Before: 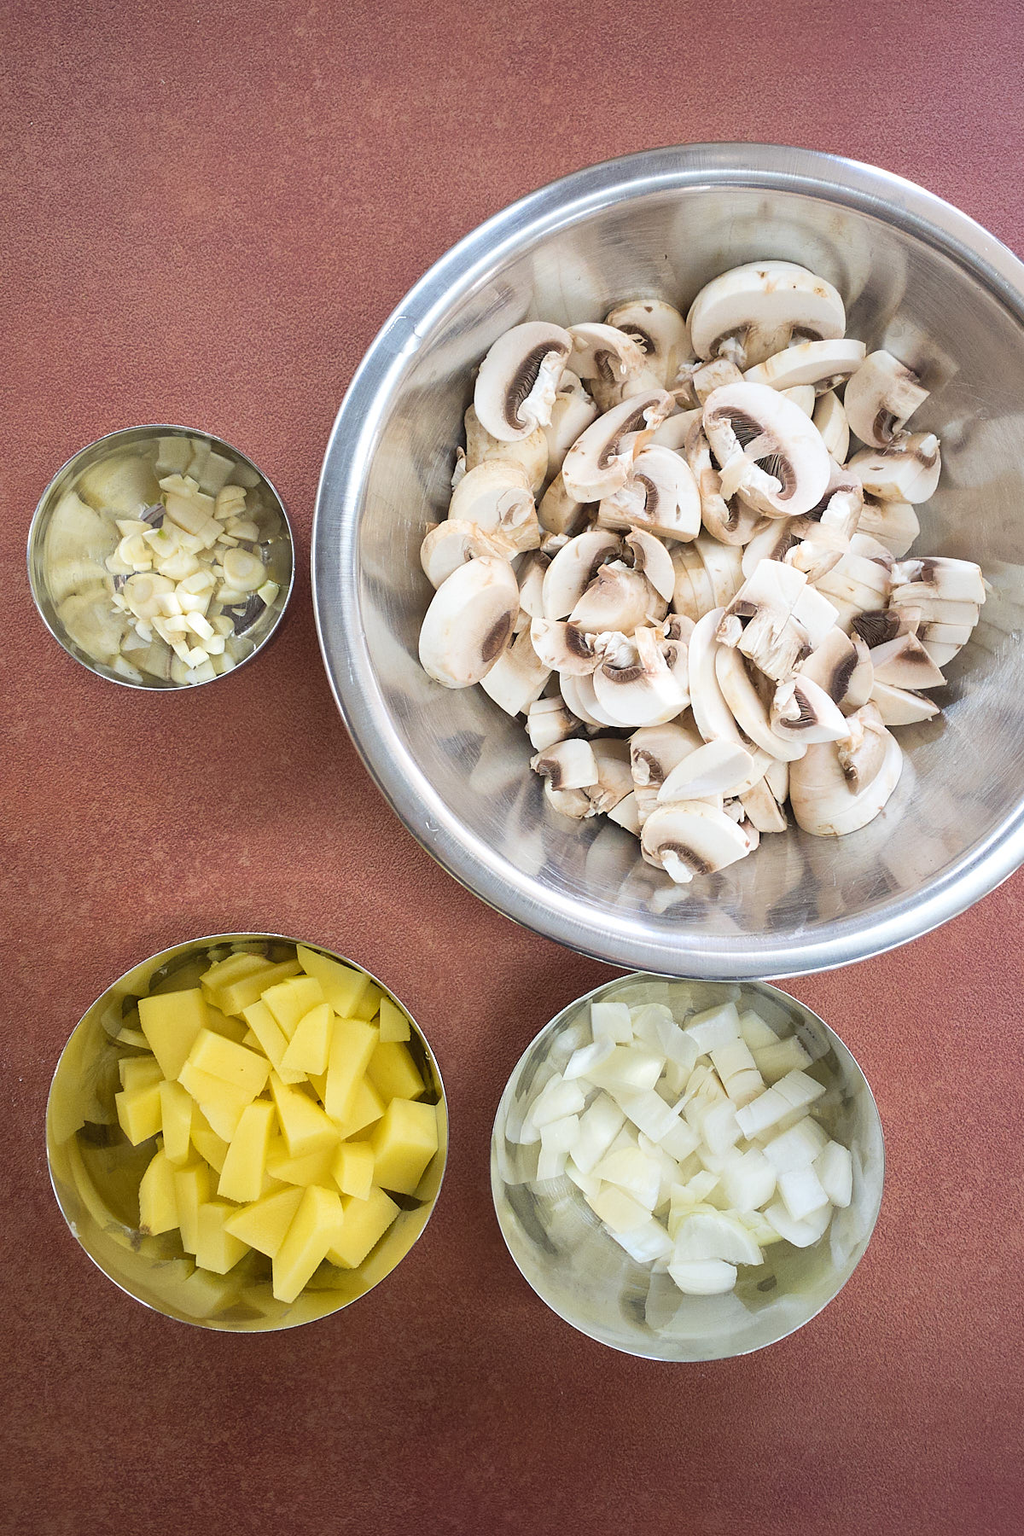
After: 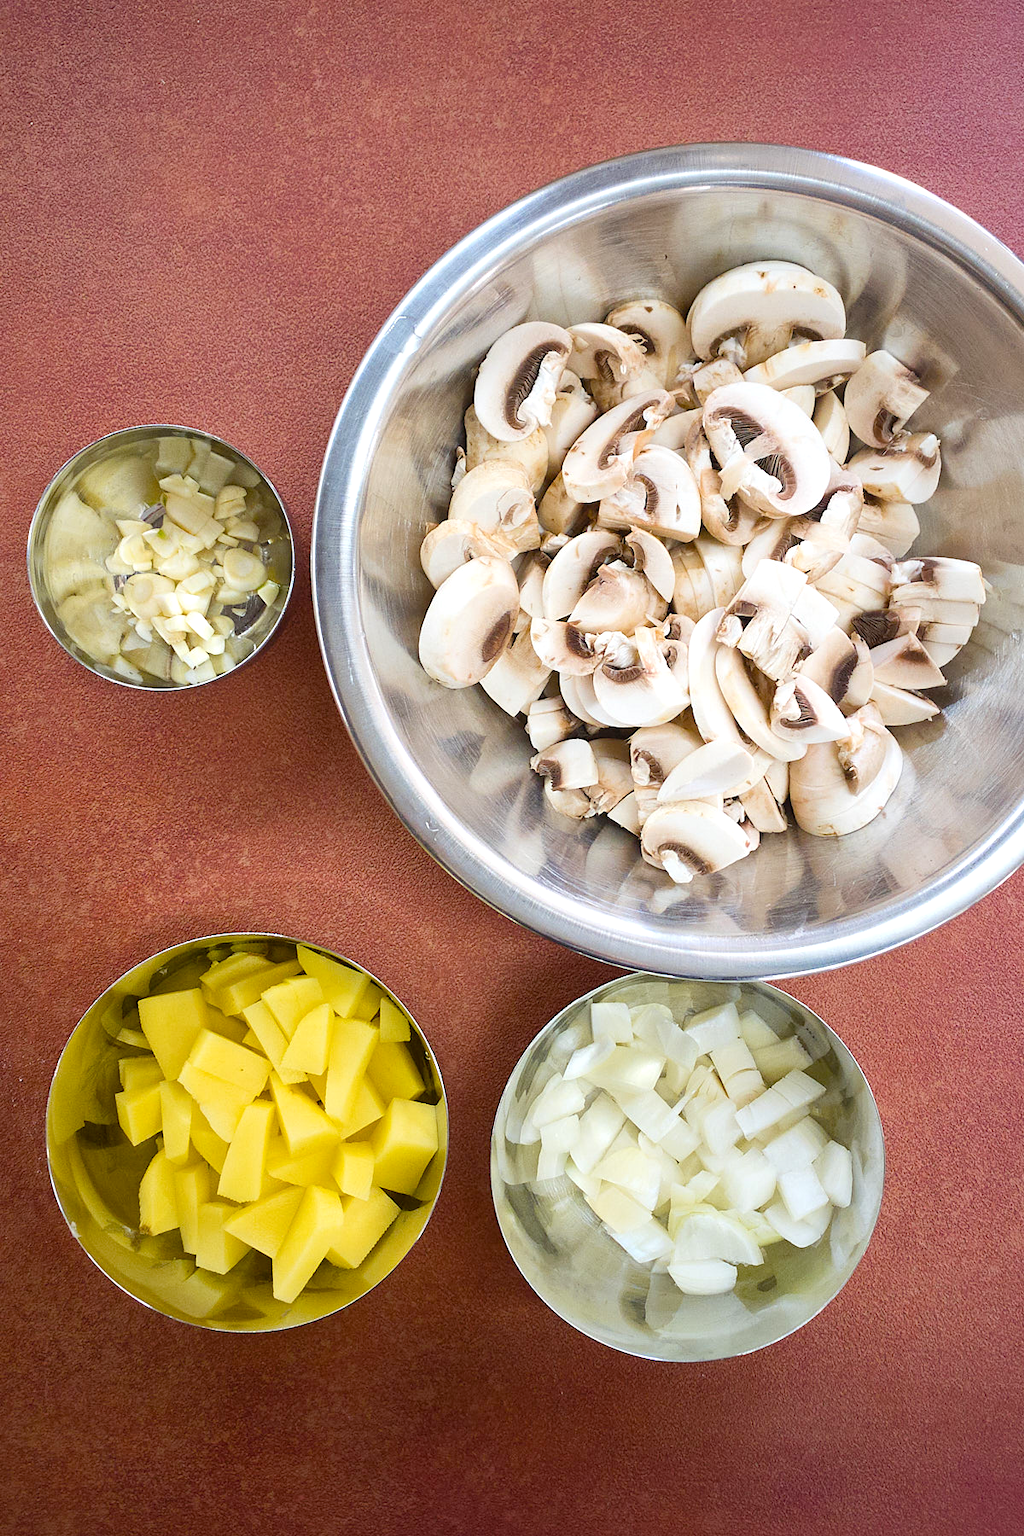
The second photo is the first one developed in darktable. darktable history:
color balance rgb: shadows lift › luminance -19.742%, highlights gain › luminance 10.532%, linear chroma grading › global chroma 15.005%, perceptual saturation grading › global saturation 20%, perceptual saturation grading › highlights -25.623%, perceptual saturation grading › shadows 25.959%
